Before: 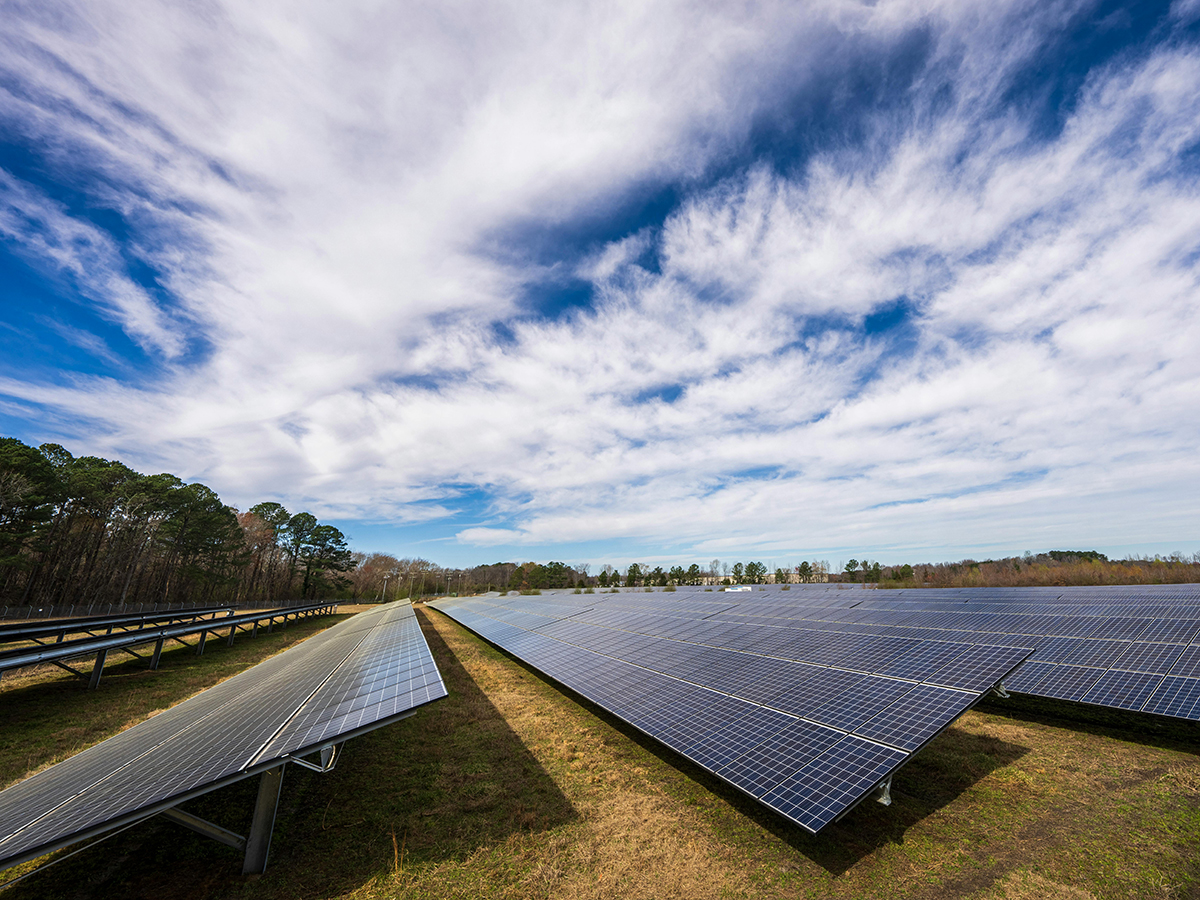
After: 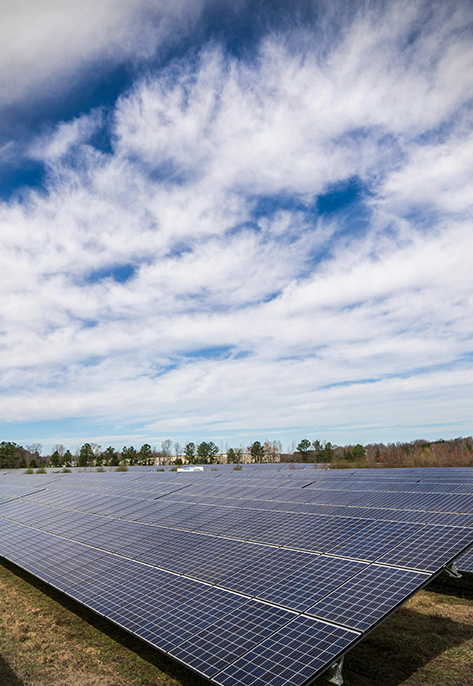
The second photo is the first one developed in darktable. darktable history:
crop: left 45.721%, top 13.393%, right 14.118%, bottom 10.01%
vignetting: on, module defaults
